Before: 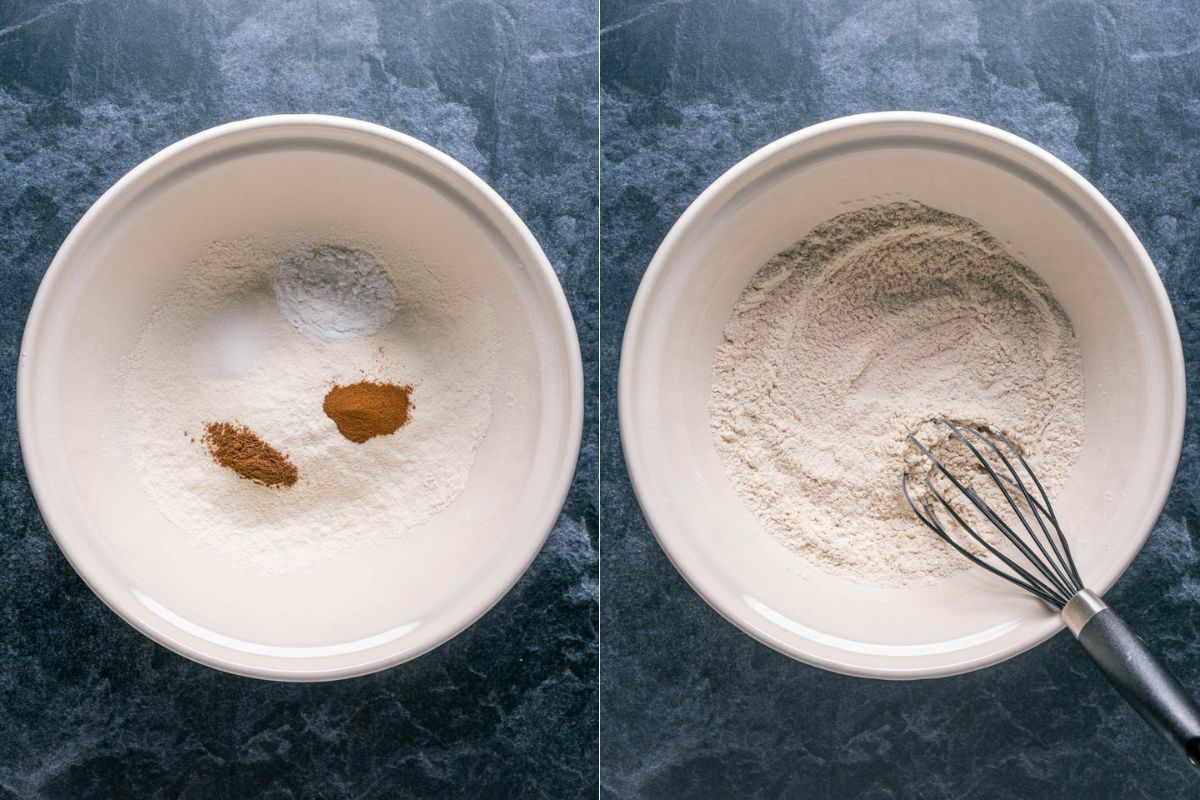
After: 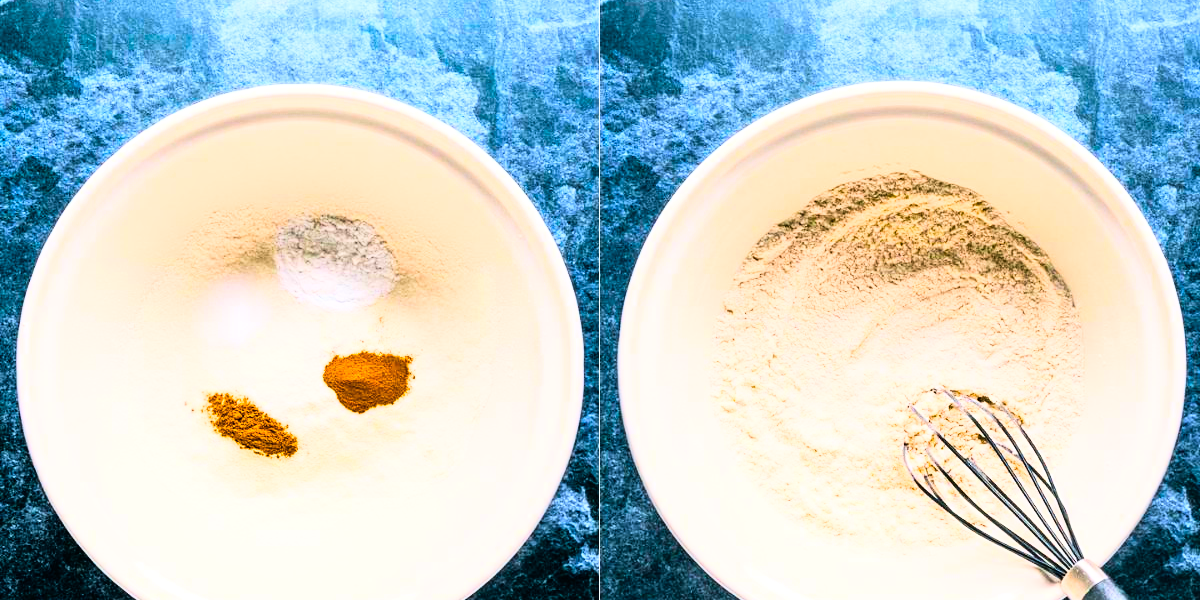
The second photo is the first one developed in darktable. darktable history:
crop: top 3.857%, bottom 21.132%
rgb curve: curves: ch0 [(0, 0) (0.21, 0.15) (0.24, 0.21) (0.5, 0.75) (0.75, 0.96) (0.89, 0.99) (1, 1)]; ch1 [(0, 0.02) (0.21, 0.13) (0.25, 0.2) (0.5, 0.67) (0.75, 0.9) (0.89, 0.97) (1, 1)]; ch2 [(0, 0.02) (0.21, 0.13) (0.25, 0.2) (0.5, 0.67) (0.75, 0.9) (0.89, 0.97) (1, 1)], compensate middle gray true
shadows and highlights: shadows 20.55, highlights -20.99, soften with gaussian
color balance rgb: linear chroma grading › shadows 10%, linear chroma grading › highlights 10%, linear chroma grading › global chroma 15%, linear chroma grading › mid-tones 15%, perceptual saturation grading › global saturation 40%, perceptual saturation grading › highlights -25%, perceptual saturation grading › mid-tones 35%, perceptual saturation grading › shadows 35%, perceptual brilliance grading › global brilliance 11.29%, global vibrance 11.29%
